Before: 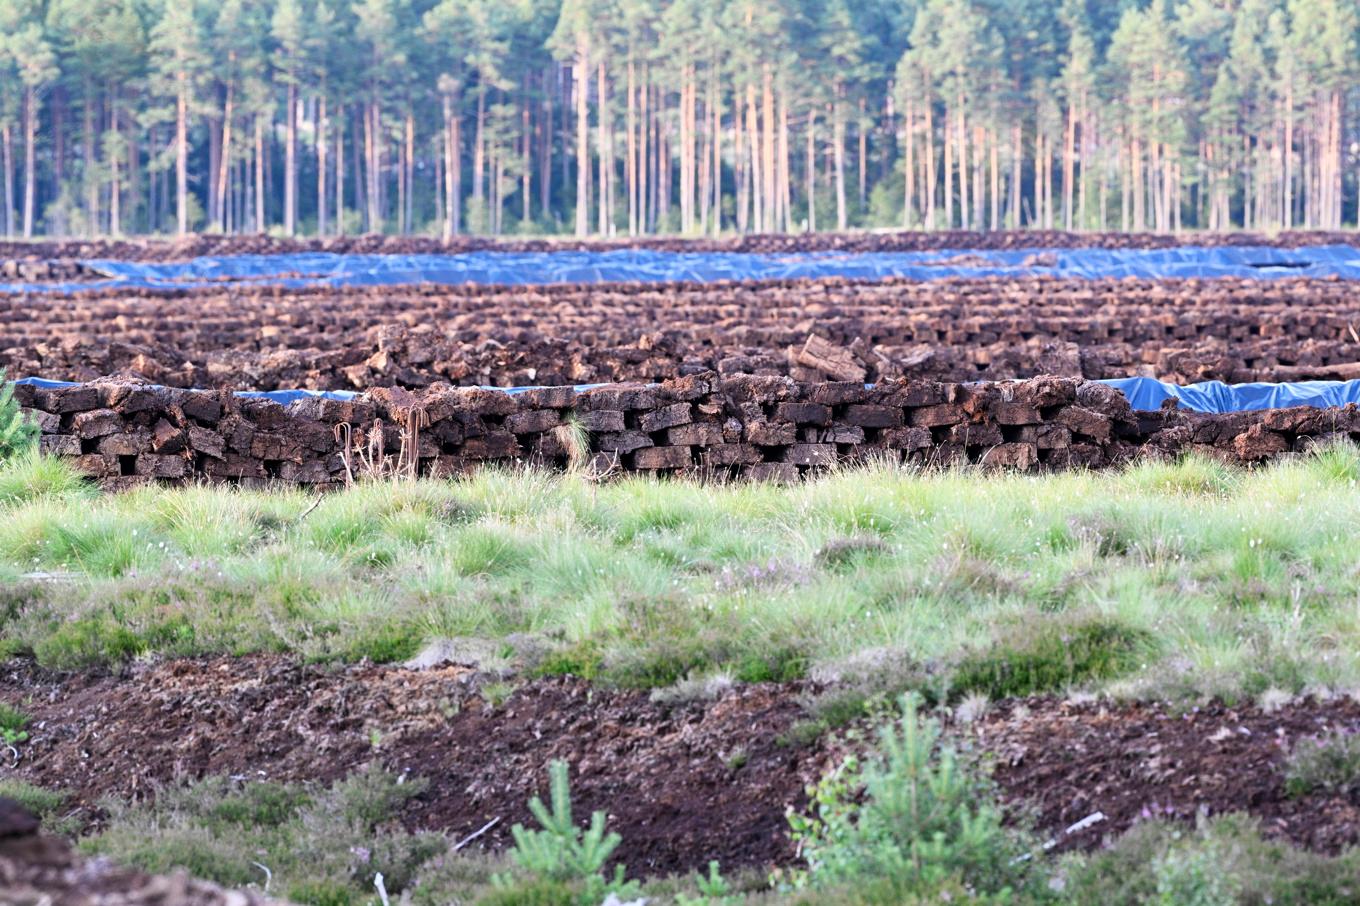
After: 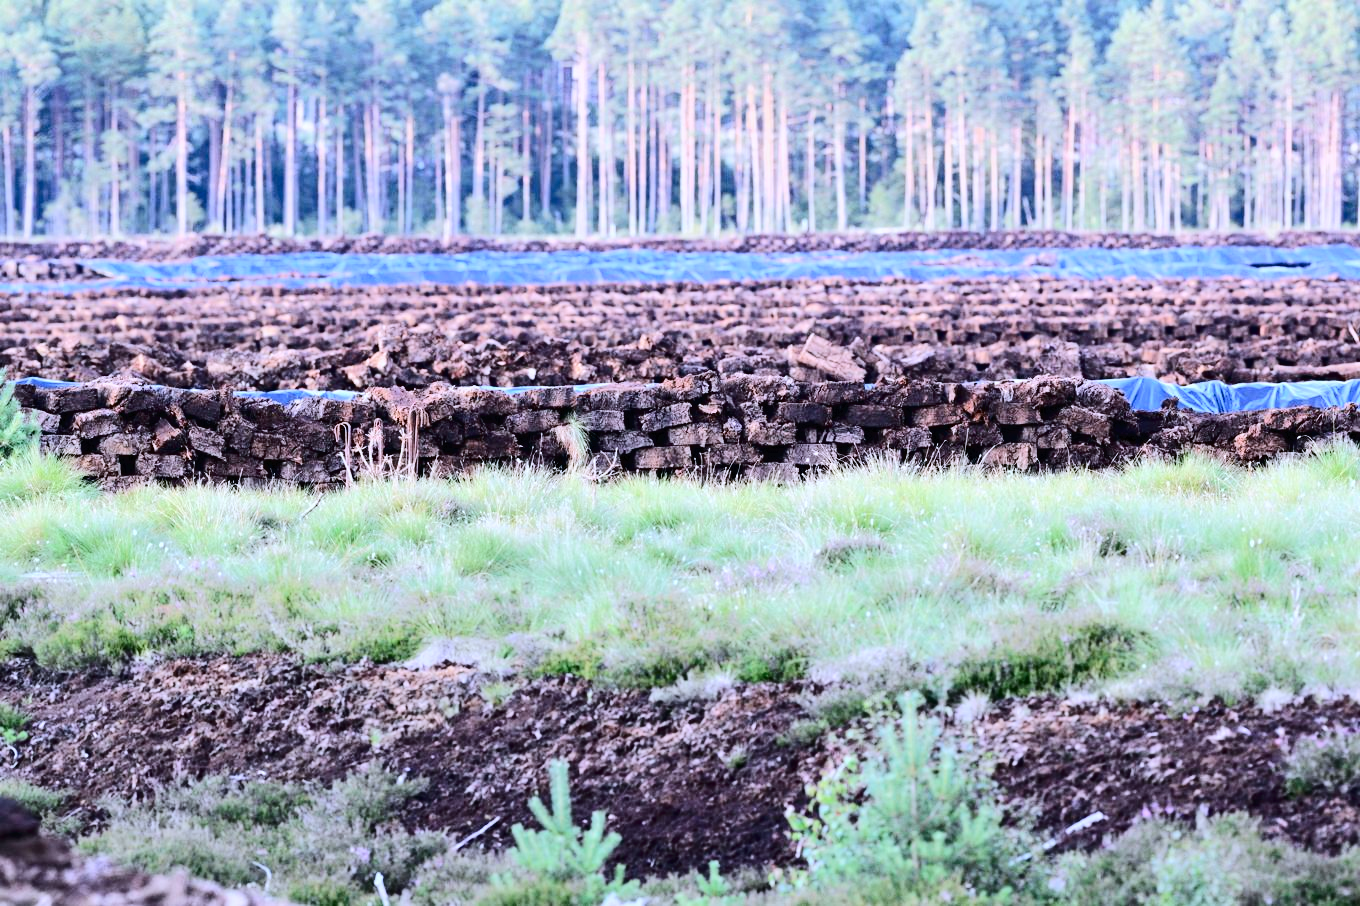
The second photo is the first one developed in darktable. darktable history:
color calibration: illuminant as shot in camera, x 0.37, y 0.382, temperature 4318.78 K
tone curve: curves: ch0 [(0, 0) (0.003, 0.017) (0.011, 0.017) (0.025, 0.017) (0.044, 0.019) (0.069, 0.03) (0.1, 0.046) (0.136, 0.066) (0.177, 0.104) (0.224, 0.151) (0.277, 0.231) (0.335, 0.321) (0.399, 0.454) (0.468, 0.567) (0.543, 0.674) (0.623, 0.763) (0.709, 0.82) (0.801, 0.872) (0.898, 0.934) (1, 1)], color space Lab, independent channels, preserve colors none
